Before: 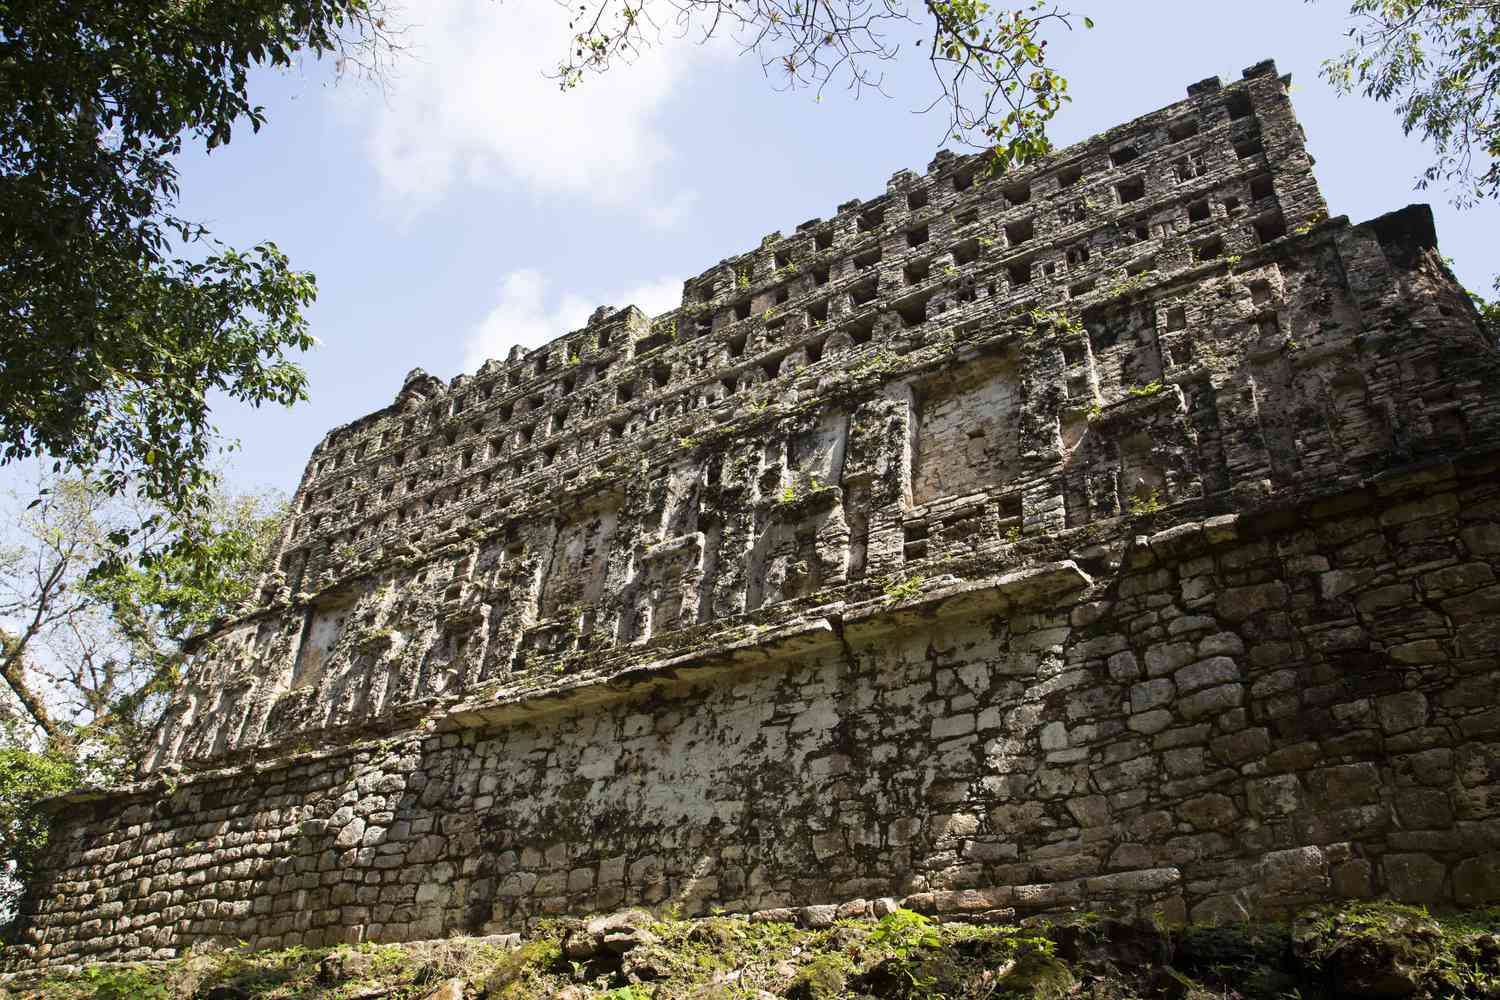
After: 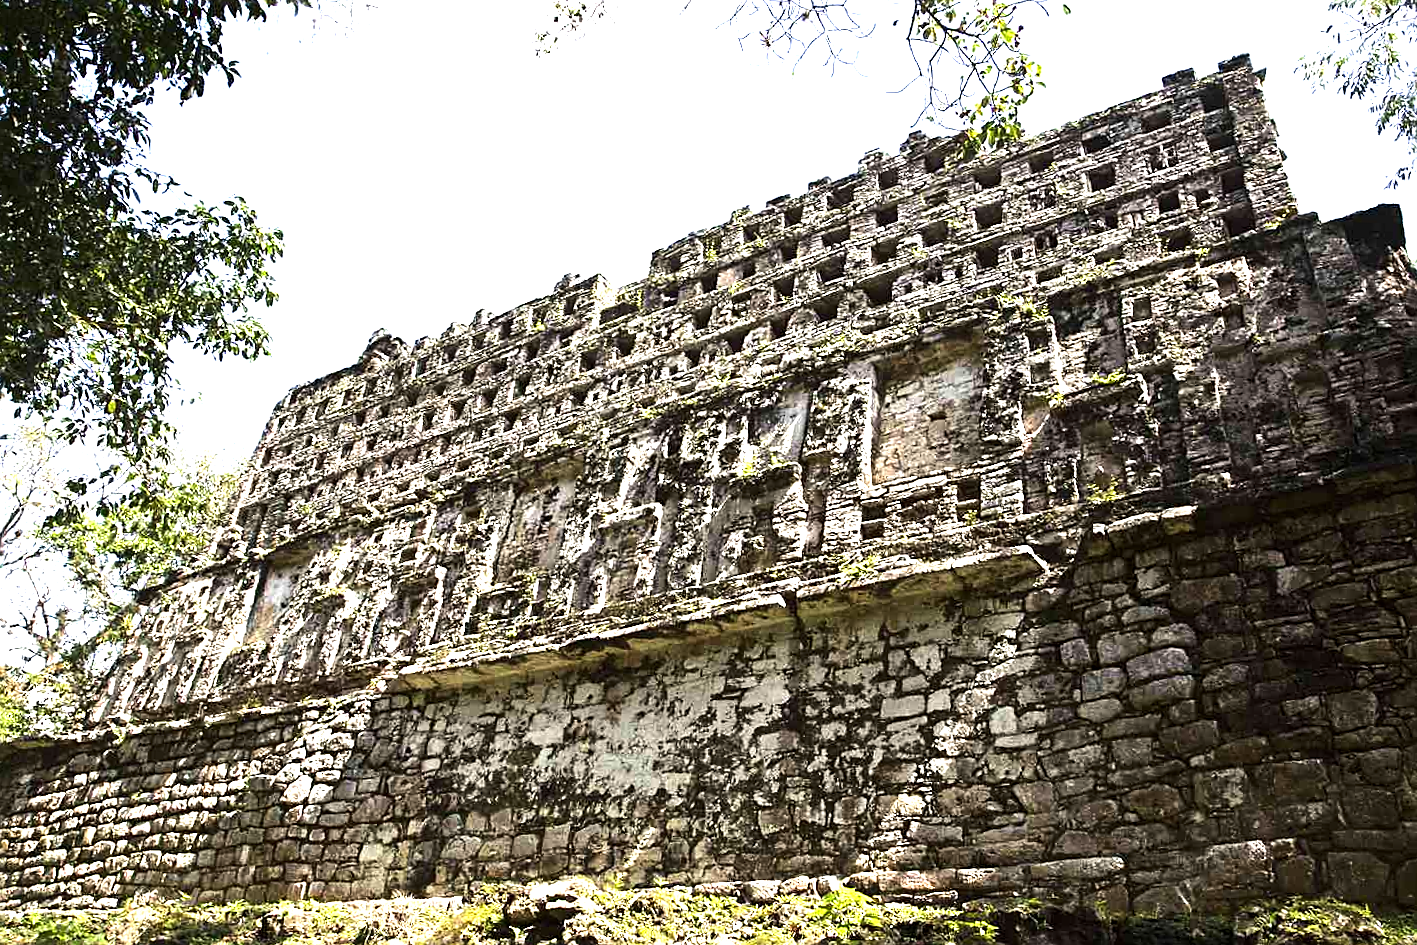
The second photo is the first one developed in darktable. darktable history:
exposure: black level correction 0, exposure 0.891 EV, compensate exposure bias true, compensate highlight preservation false
crop and rotate: angle -2.25°
sharpen: on, module defaults
tone equalizer: -8 EV -0.728 EV, -7 EV -0.686 EV, -6 EV -0.626 EV, -5 EV -0.413 EV, -3 EV 0.365 EV, -2 EV 0.6 EV, -1 EV 0.693 EV, +0 EV 0.774 EV, edges refinement/feathering 500, mask exposure compensation -1.57 EV, preserve details no
